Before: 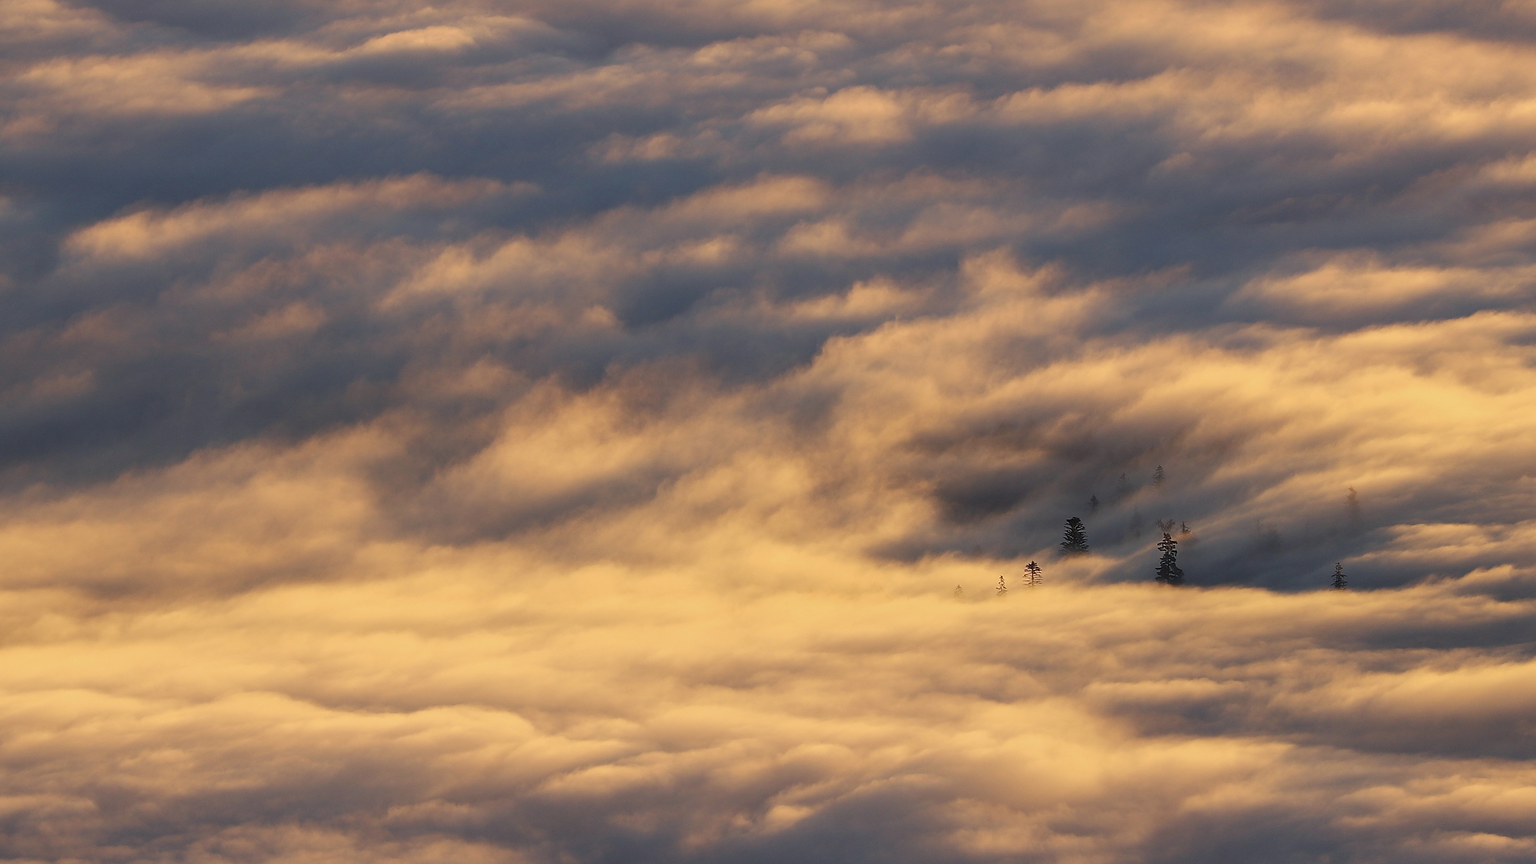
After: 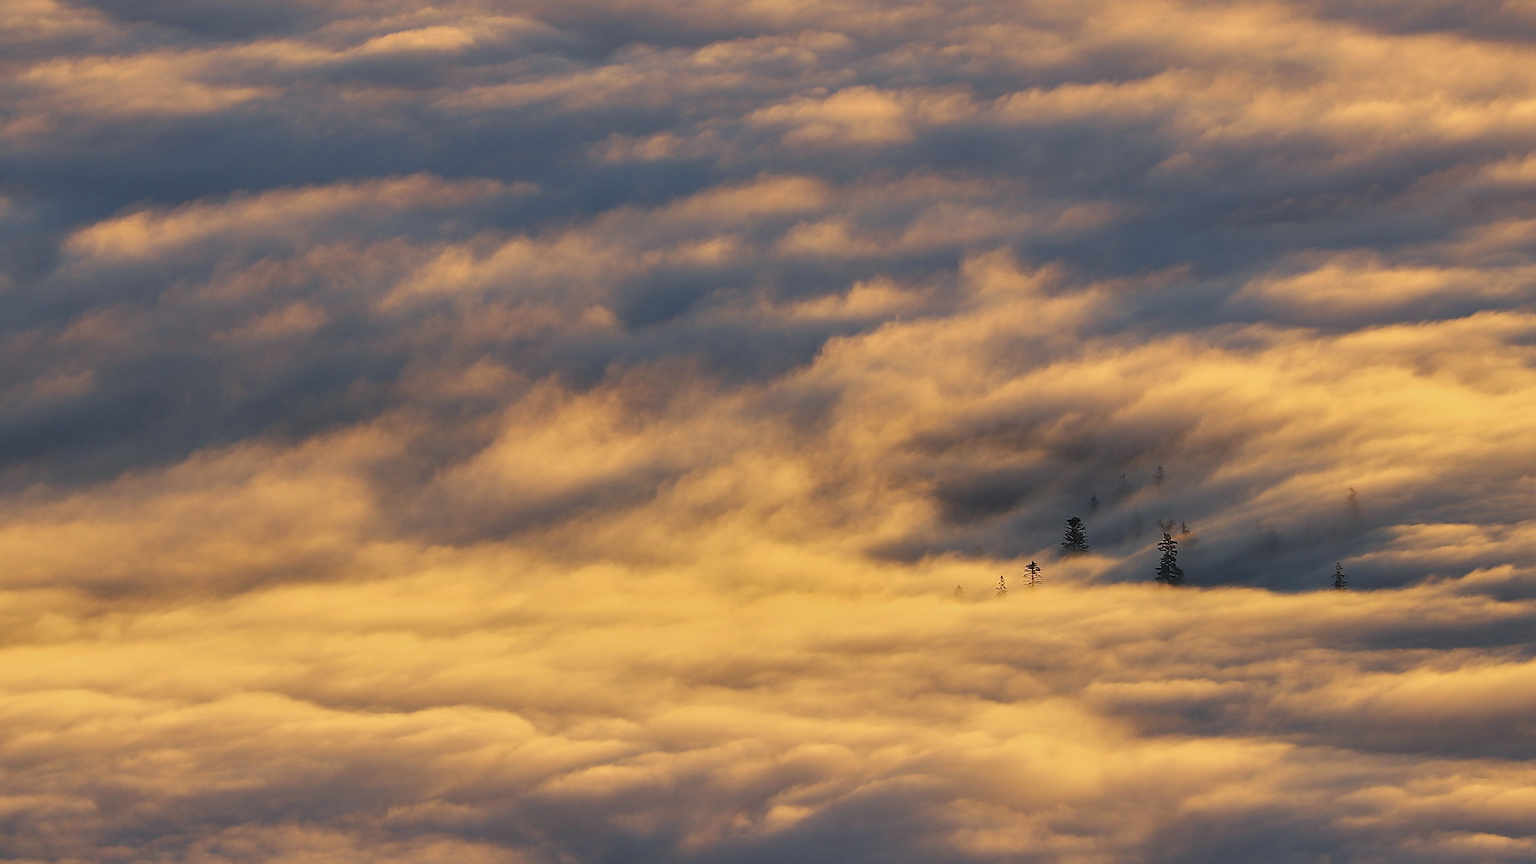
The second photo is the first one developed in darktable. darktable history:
color balance rgb: shadows lift › chroma 1.037%, shadows lift › hue 214.4°, perceptual saturation grading › global saturation 10.099%, global vibrance 9.629%
shadows and highlights: low approximation 0.01, soften with gaussian
